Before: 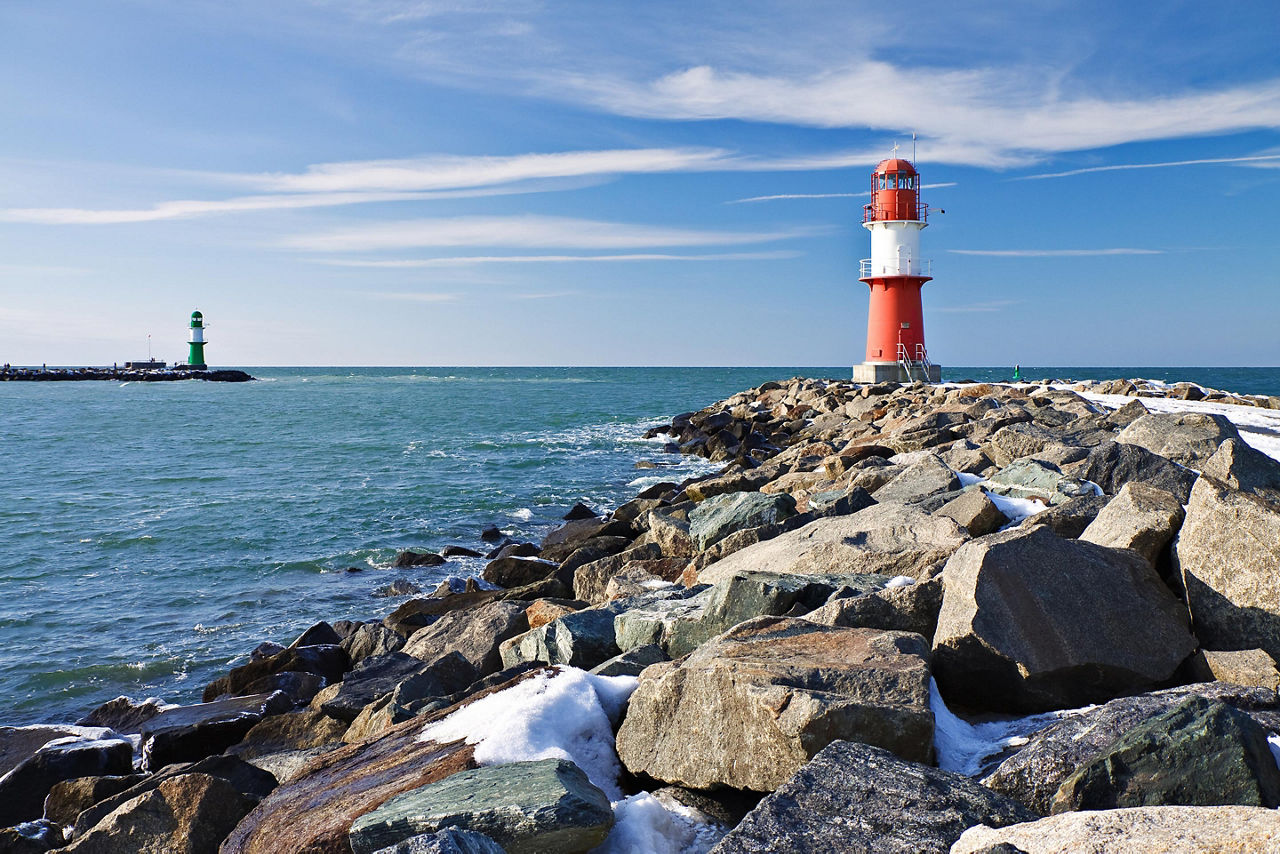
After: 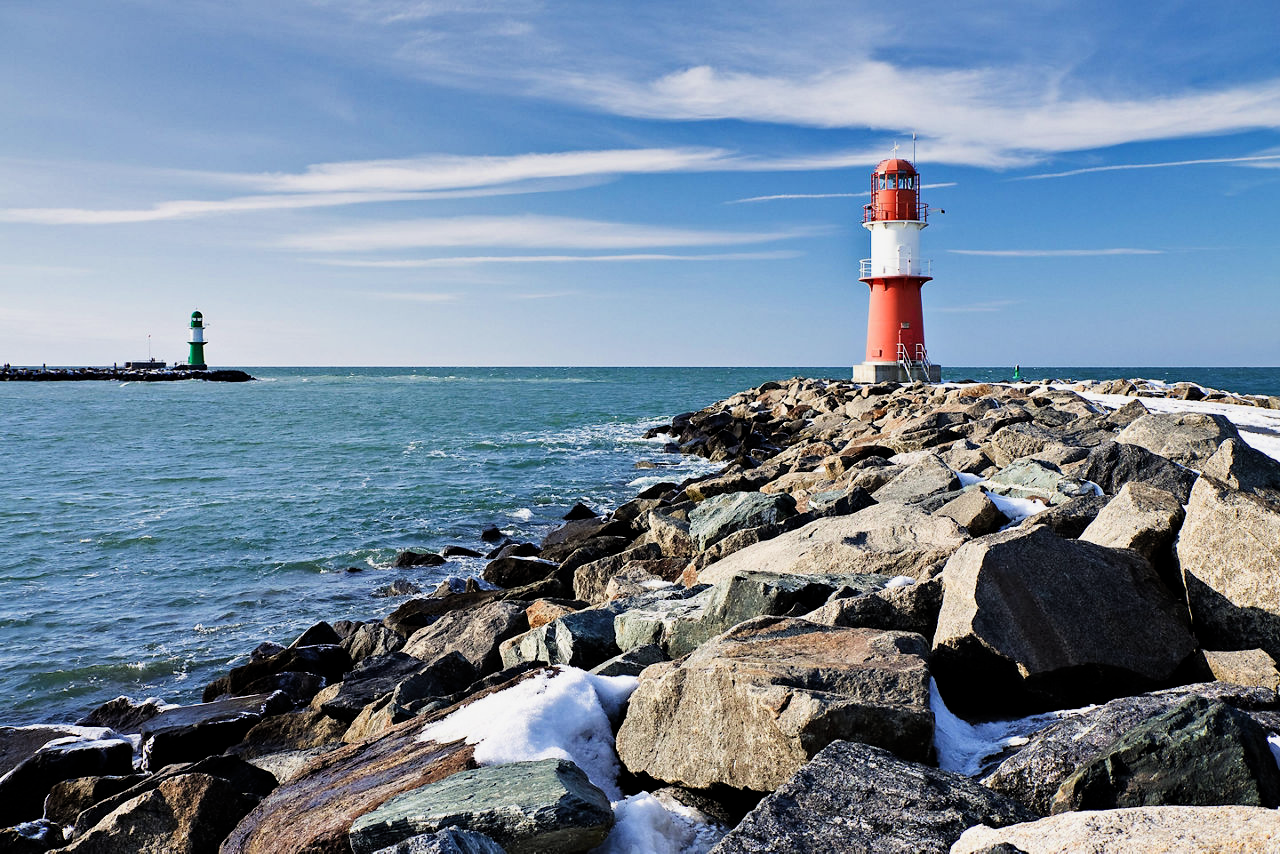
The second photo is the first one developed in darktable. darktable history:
shadows and highlights: radius 169.48, shadows 27.32, white point adjustment 3.31, highlights -68.17, soften with gaussian
filmic rgb: middle gray luminance 12.95%, black relative exposure -10.11 EV, white relative exposure 3.46 EV, target black luminance 0%, hardness 5.75, latitude 45.08%, contrast 1.22, highlights saturation mix 5.59%, shadows ↔ highlights balance 26.85%
